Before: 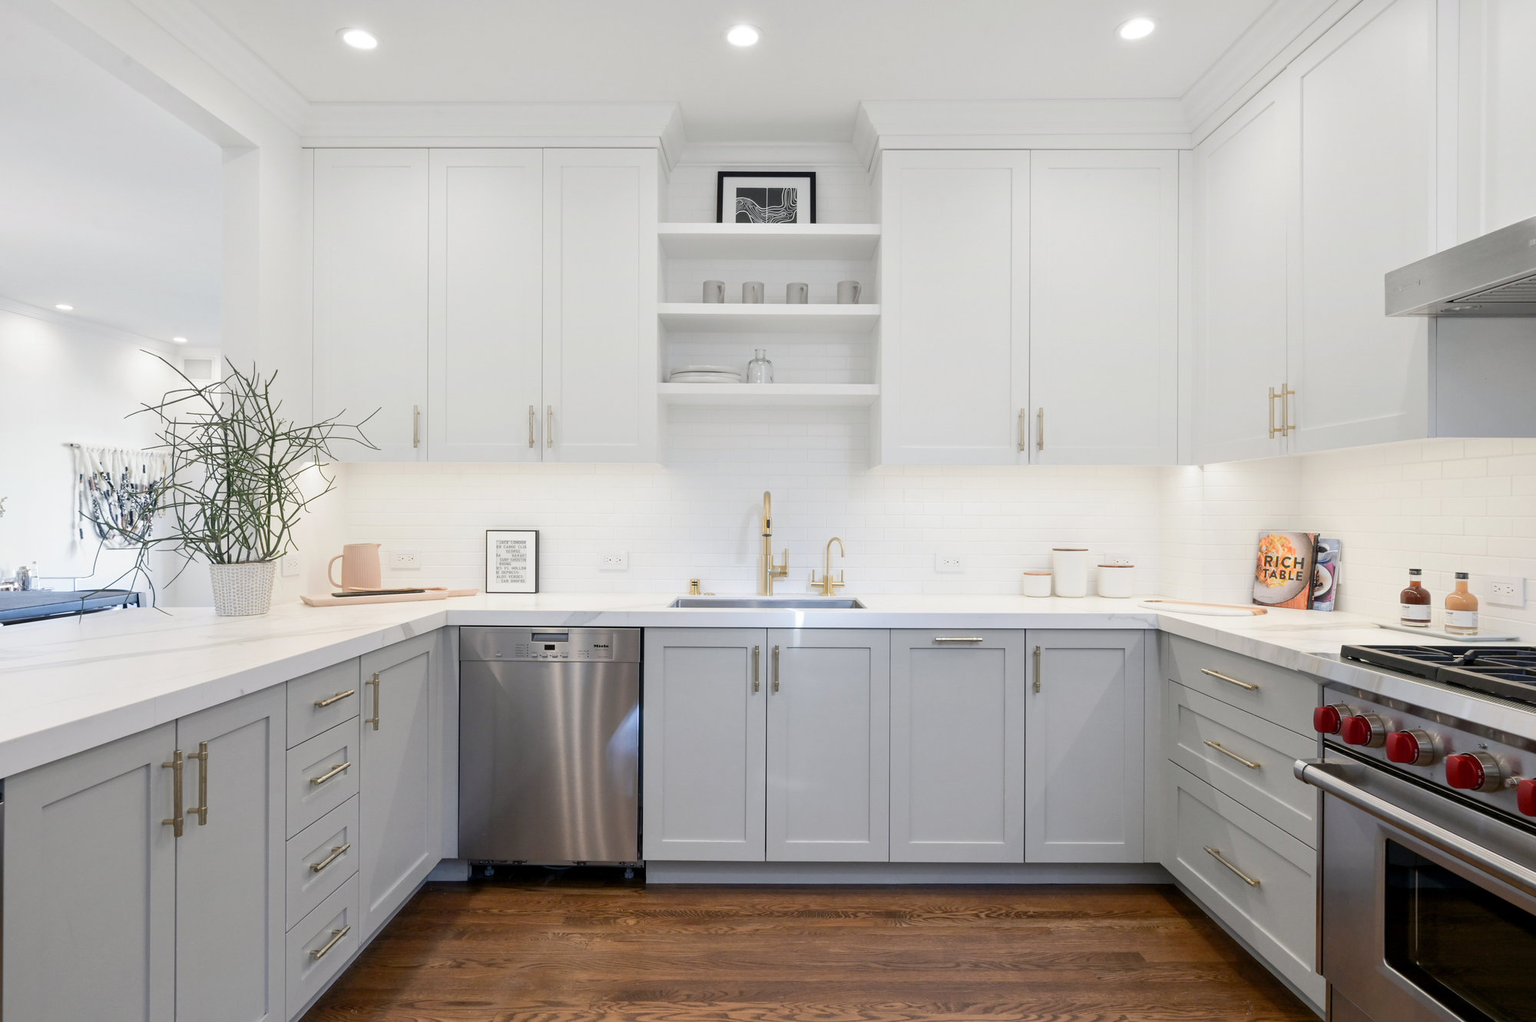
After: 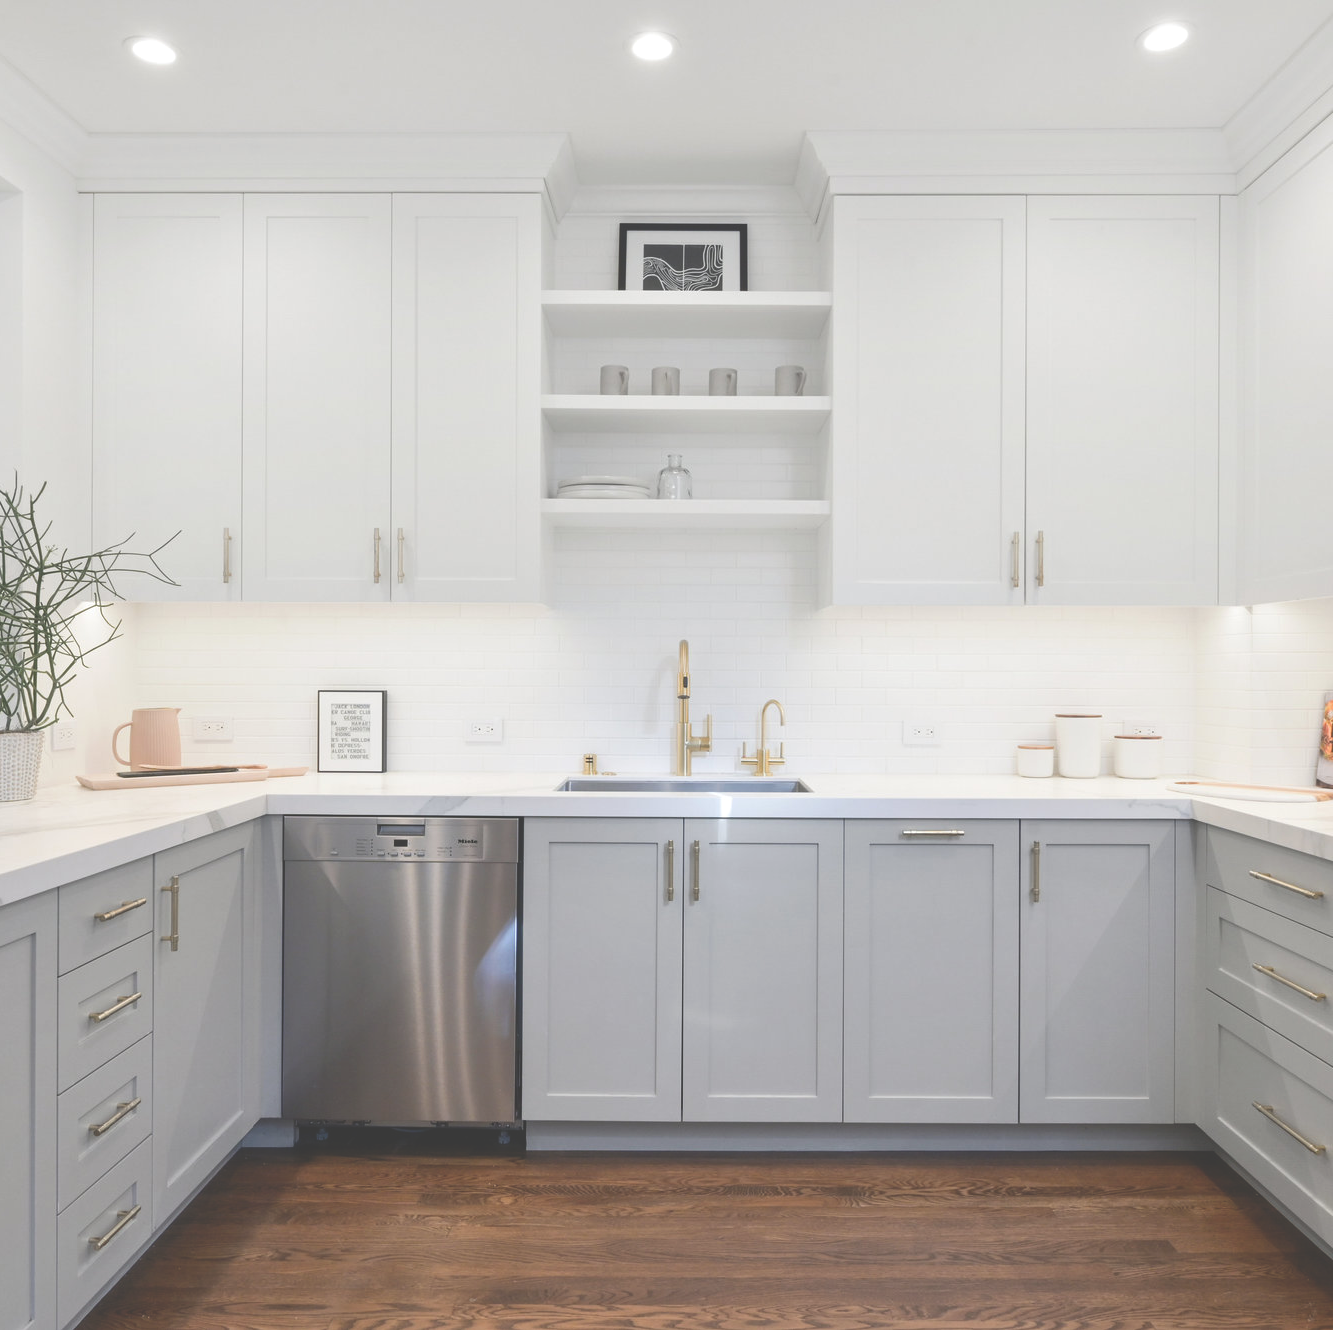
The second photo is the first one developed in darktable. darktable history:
exposure: black level correction -0.041, exposure 0.064 EV, compensate highlight preservation false
crop and rotate: left 15.754%, right 17.579%
